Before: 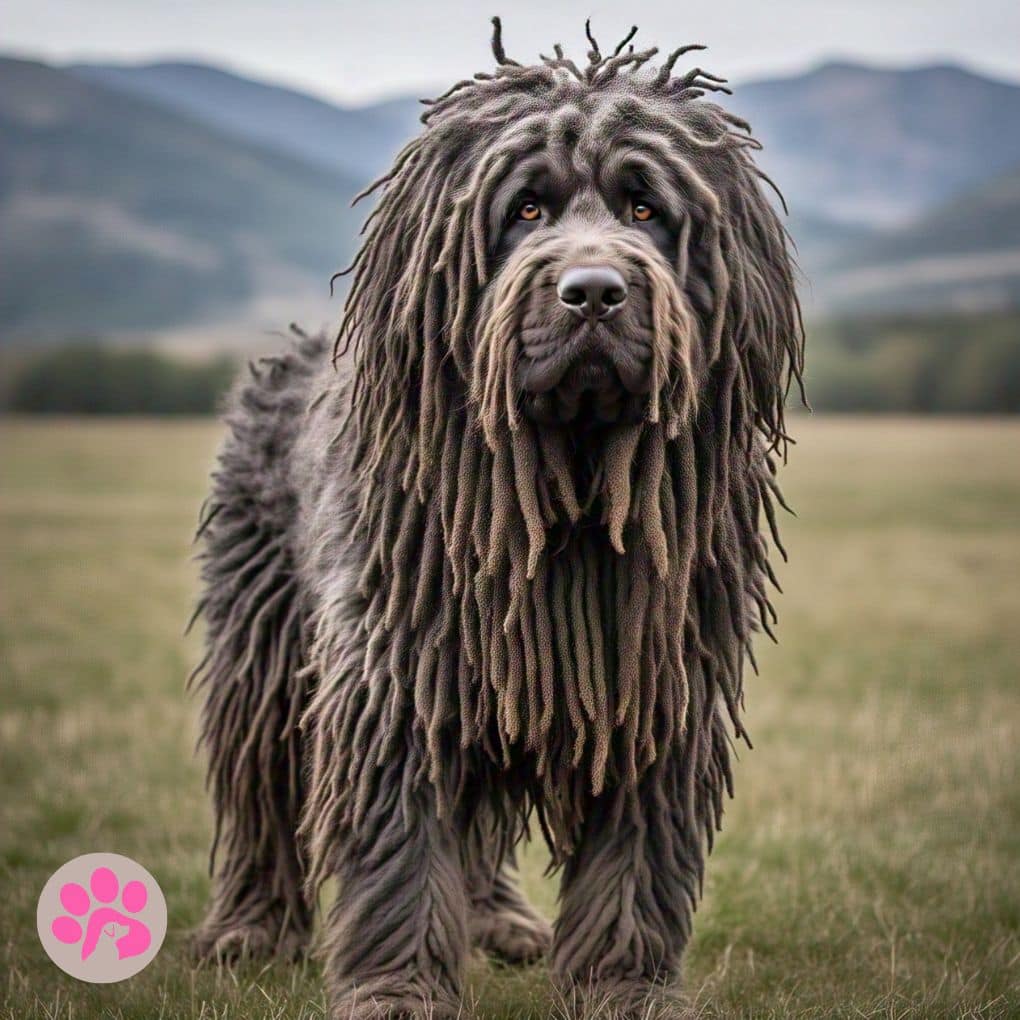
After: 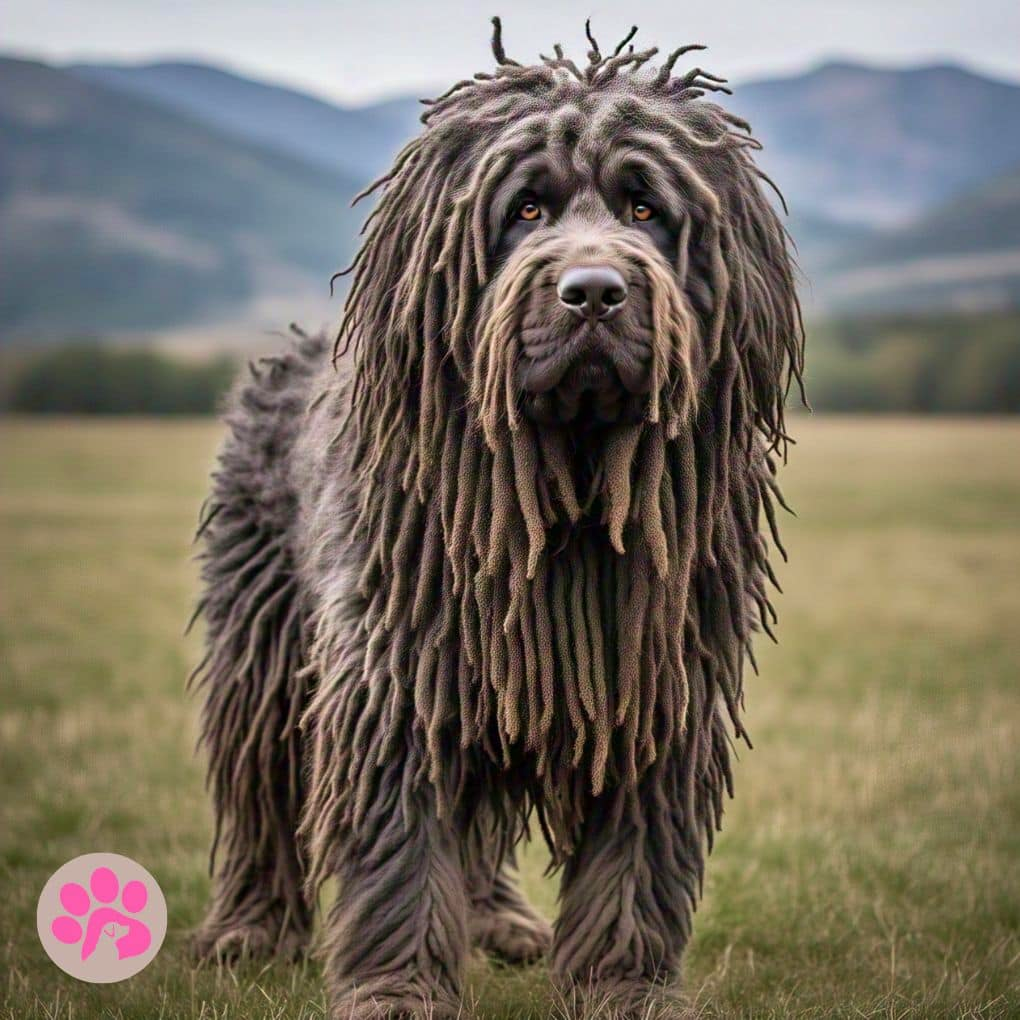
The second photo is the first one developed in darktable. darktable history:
velvia: on, module defaults
color balance rgb: perceptual saturation grading › global saturation -3%
